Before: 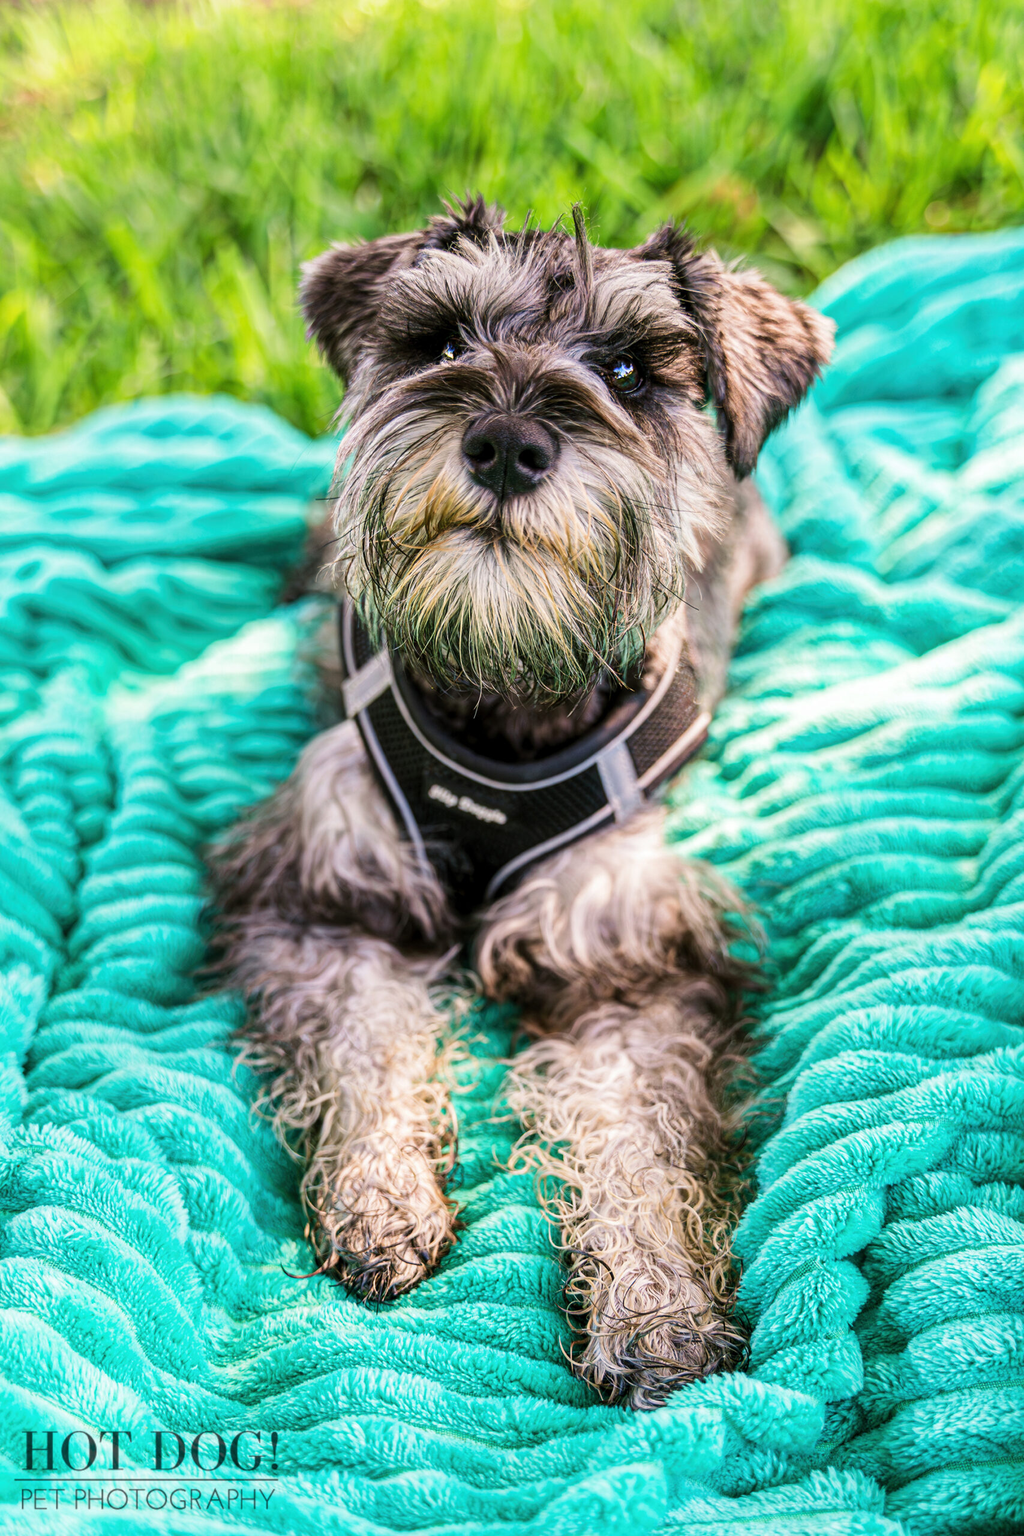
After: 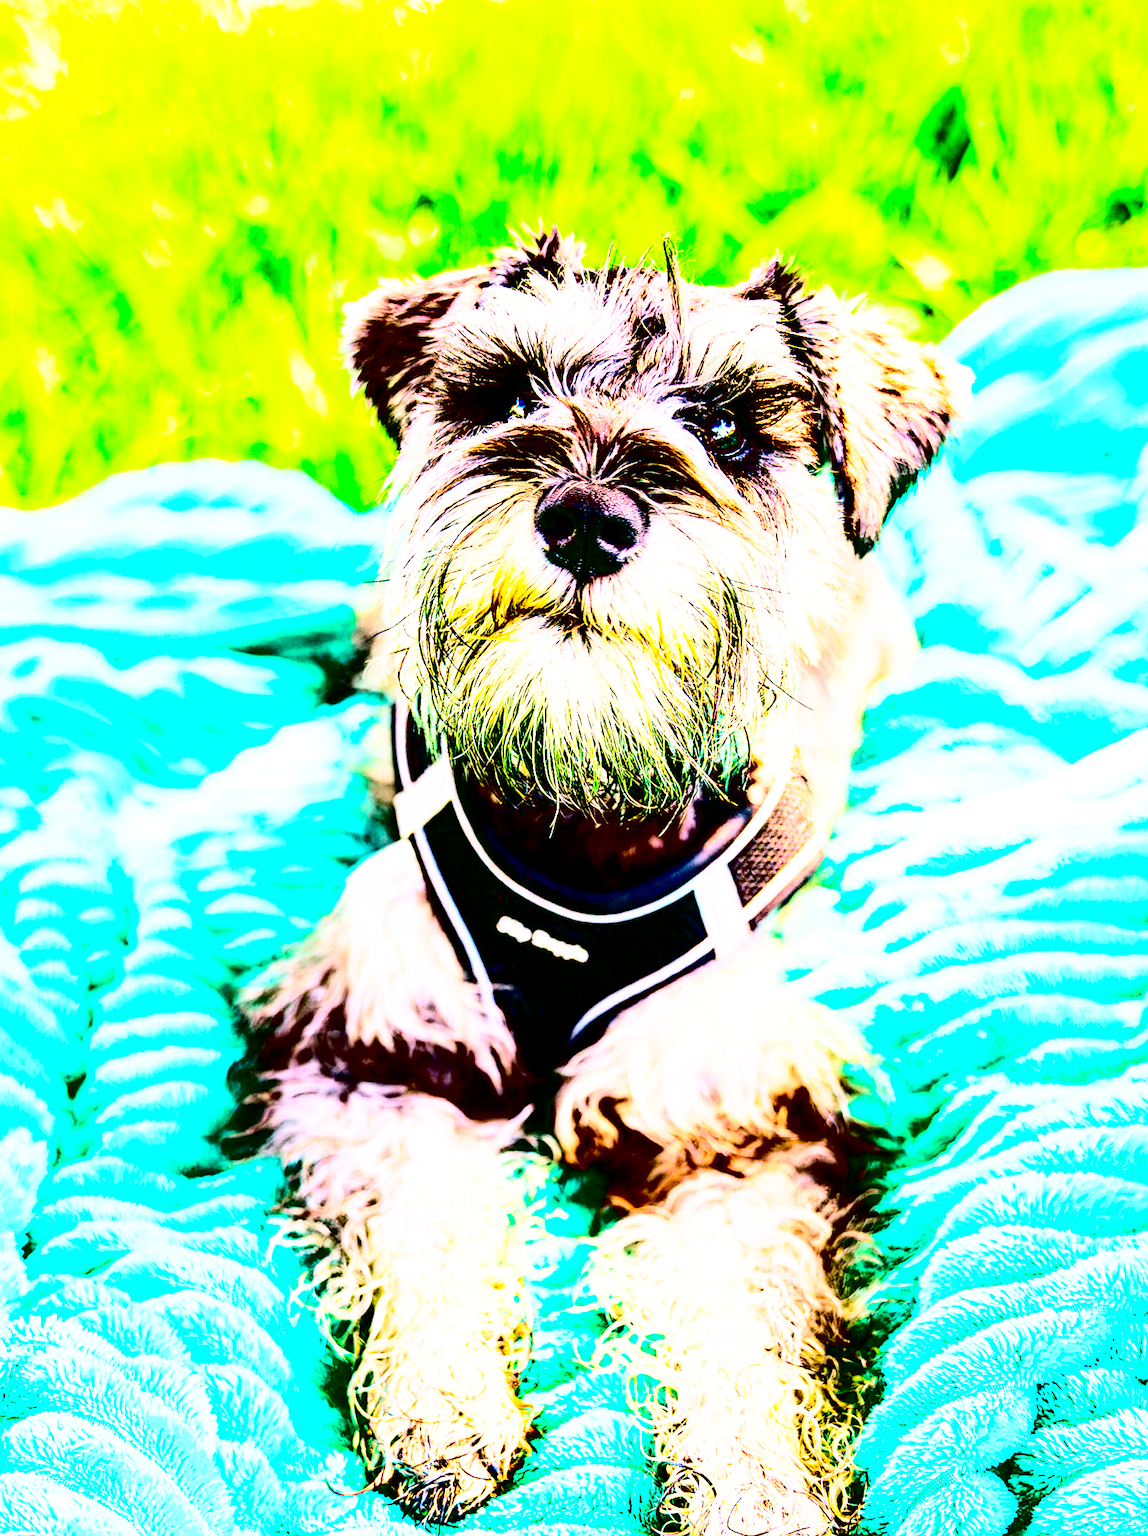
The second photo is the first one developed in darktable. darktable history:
crop and rotate: angle 0.226°, left 0.264%, right 3.617%, bottom 14.241%
color balance rgb: perceptual saturation grading › global saturation 29.971%
contrast brightness saturation: contrast 0.776, brightness -0.993, saturation 0.985
base curve: curves: ch0 [(0, 0) (0.028, 0.03) (0.105, 0.232) (0.387, 0.748) (0.754, 0.968) (1, 1)], preserve colors none
exposure: exposure 0.95 EV, compensate exposure bias true, compensate highlight preservation false
sharpen: amount 0.217
